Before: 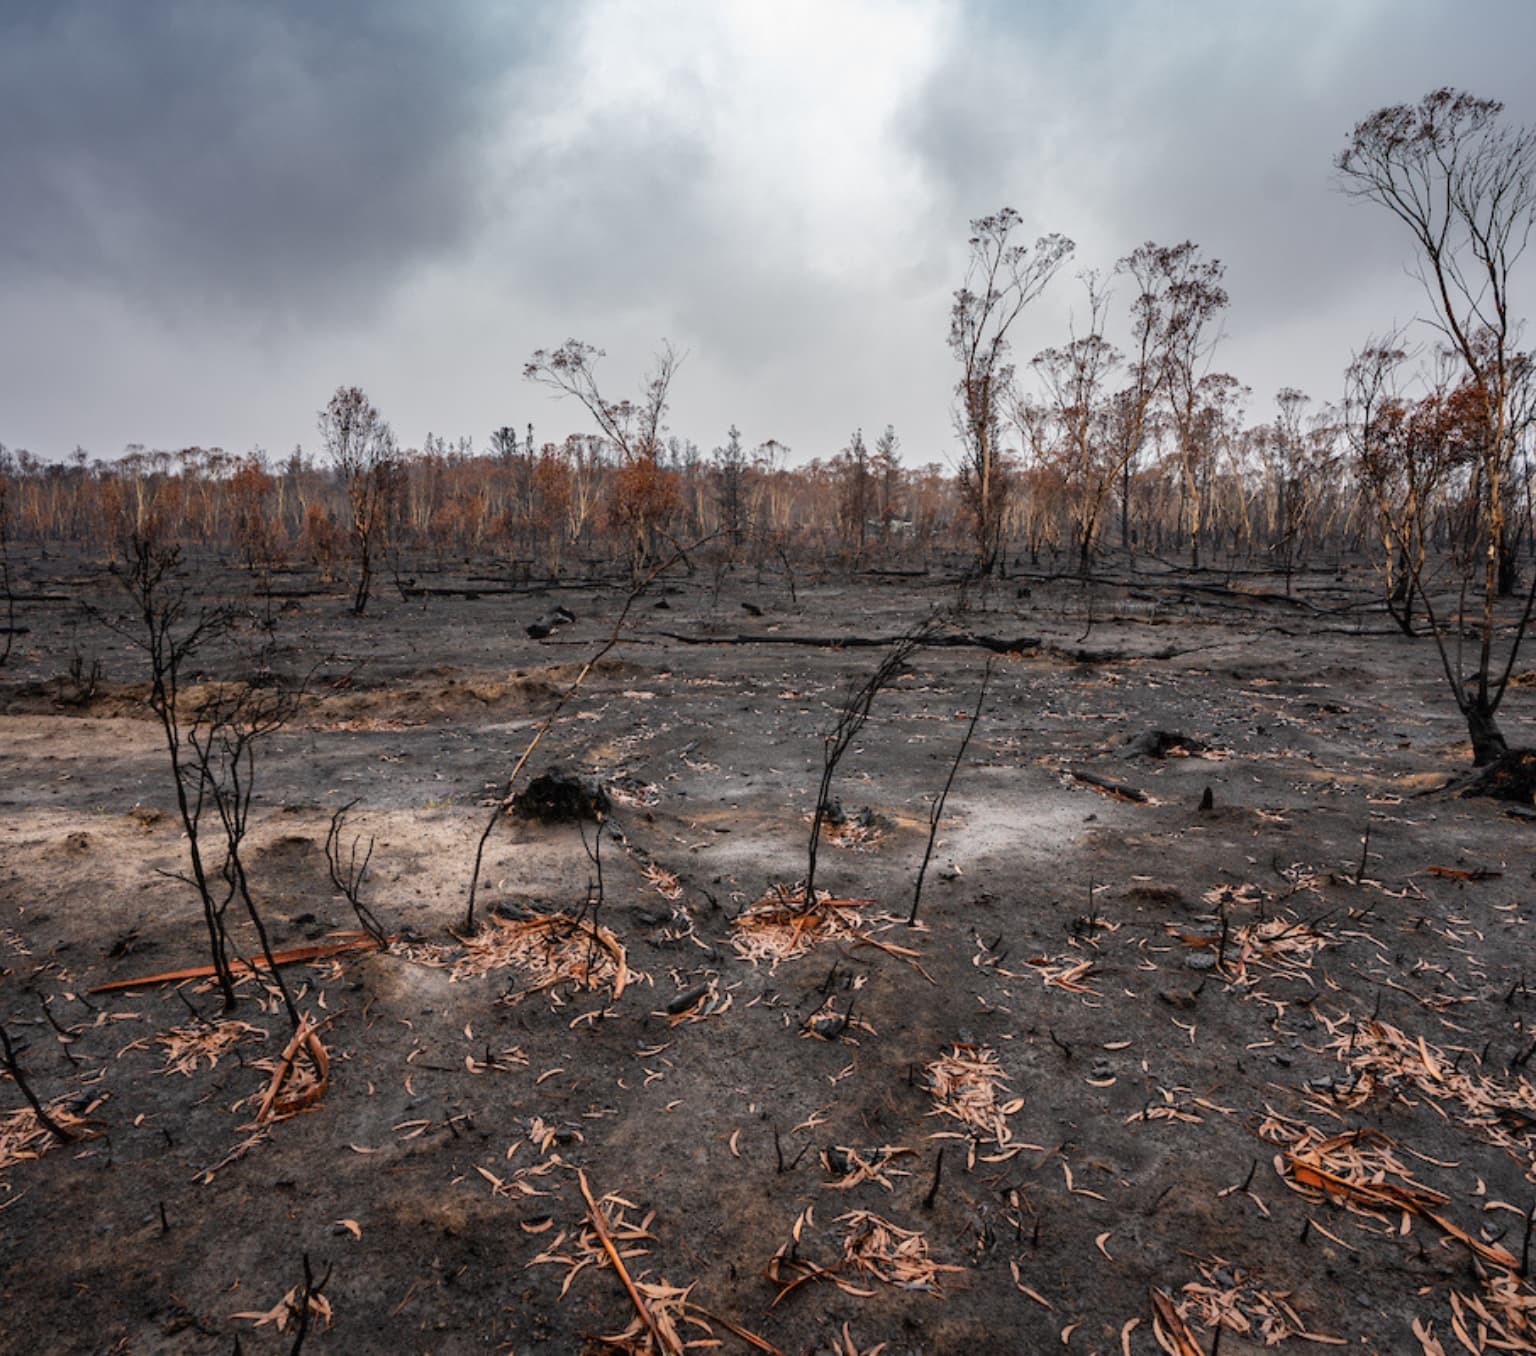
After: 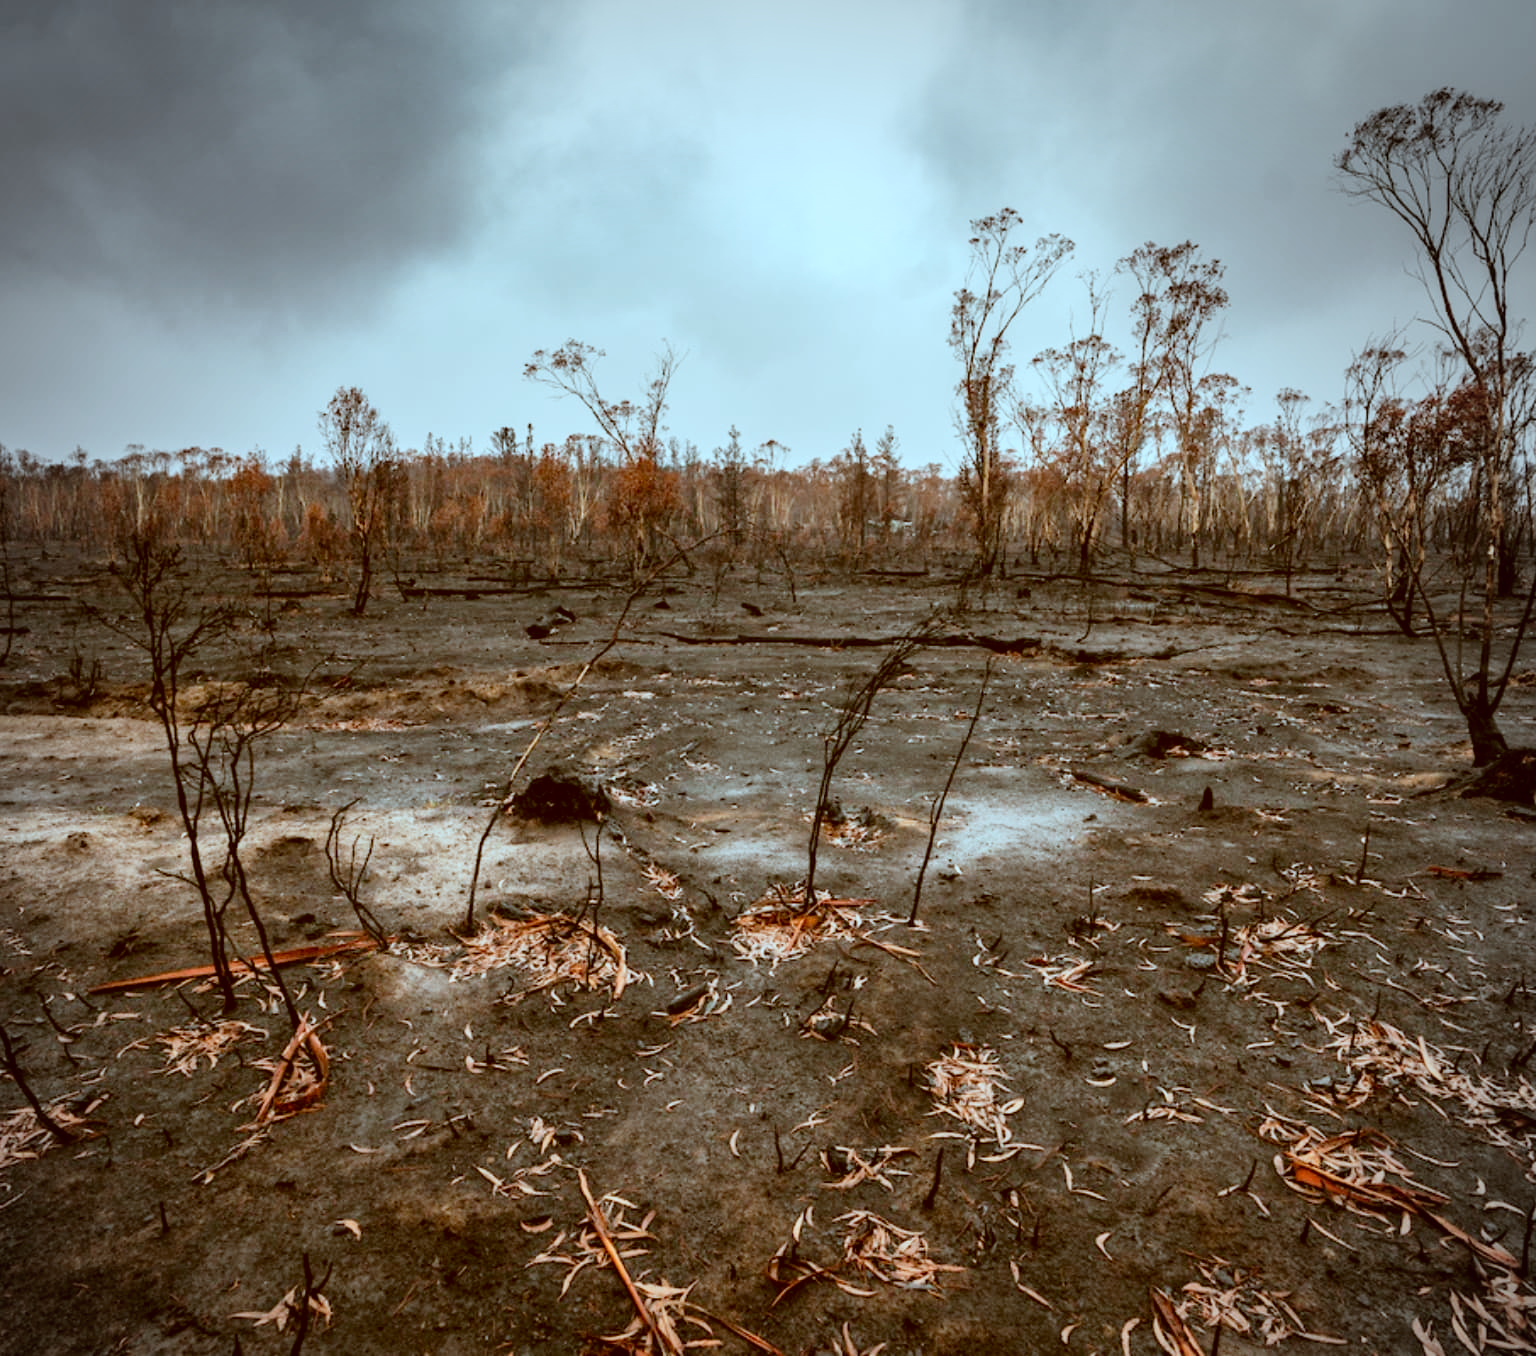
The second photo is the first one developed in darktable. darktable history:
vignetting: center (-0.029, 0.242), unbound false
tone curve: curves: ch0 [(0, 0) (0.091, 0.075) (0.409, 0.457) (0.733, 0.82) (0.844, 0.908) (0.909, 0.942) (1, 0.973)]; ch1 [(0, 0) (0.437, 0.404) (0.5, 0.5) (0.529, 0.556) (0.58, 0.606) (0.616, 0.654) (1, 1)]; ch2 [(0, 0) (0.442, 0.415) (0.5, 0.5) (0.535, 0.557) (0.585, 0.62) (1, 1)], preserve colors none
color correction: highlights a* -14.01, highlights b* -16.36, shadows a* 10.26, shadows b* 29.57
